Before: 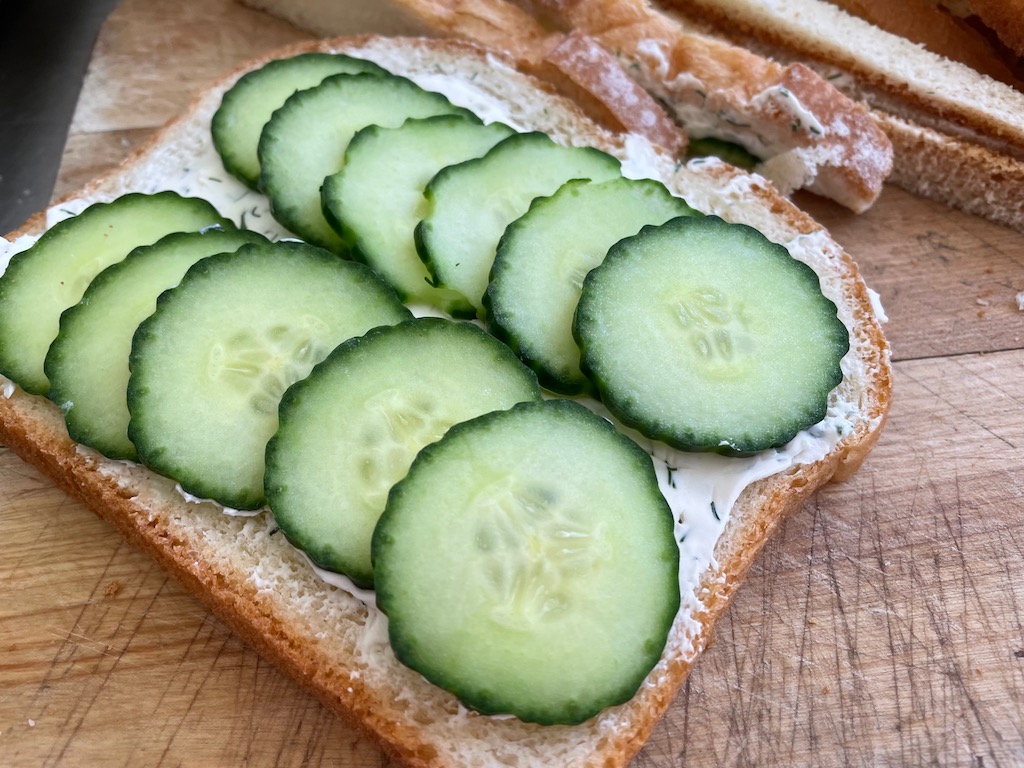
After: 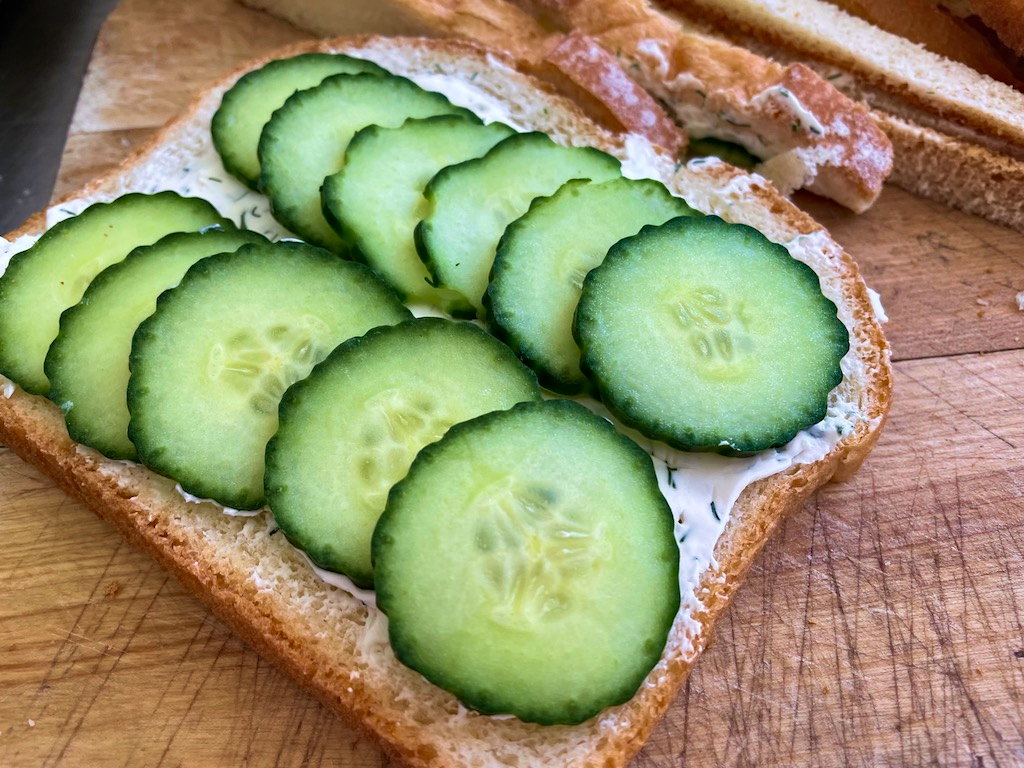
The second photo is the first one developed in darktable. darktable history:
haze removal: compatibility mode true, adaptive false
shadows and highlights: soften with gaussian
velvia: strength 44.61%
